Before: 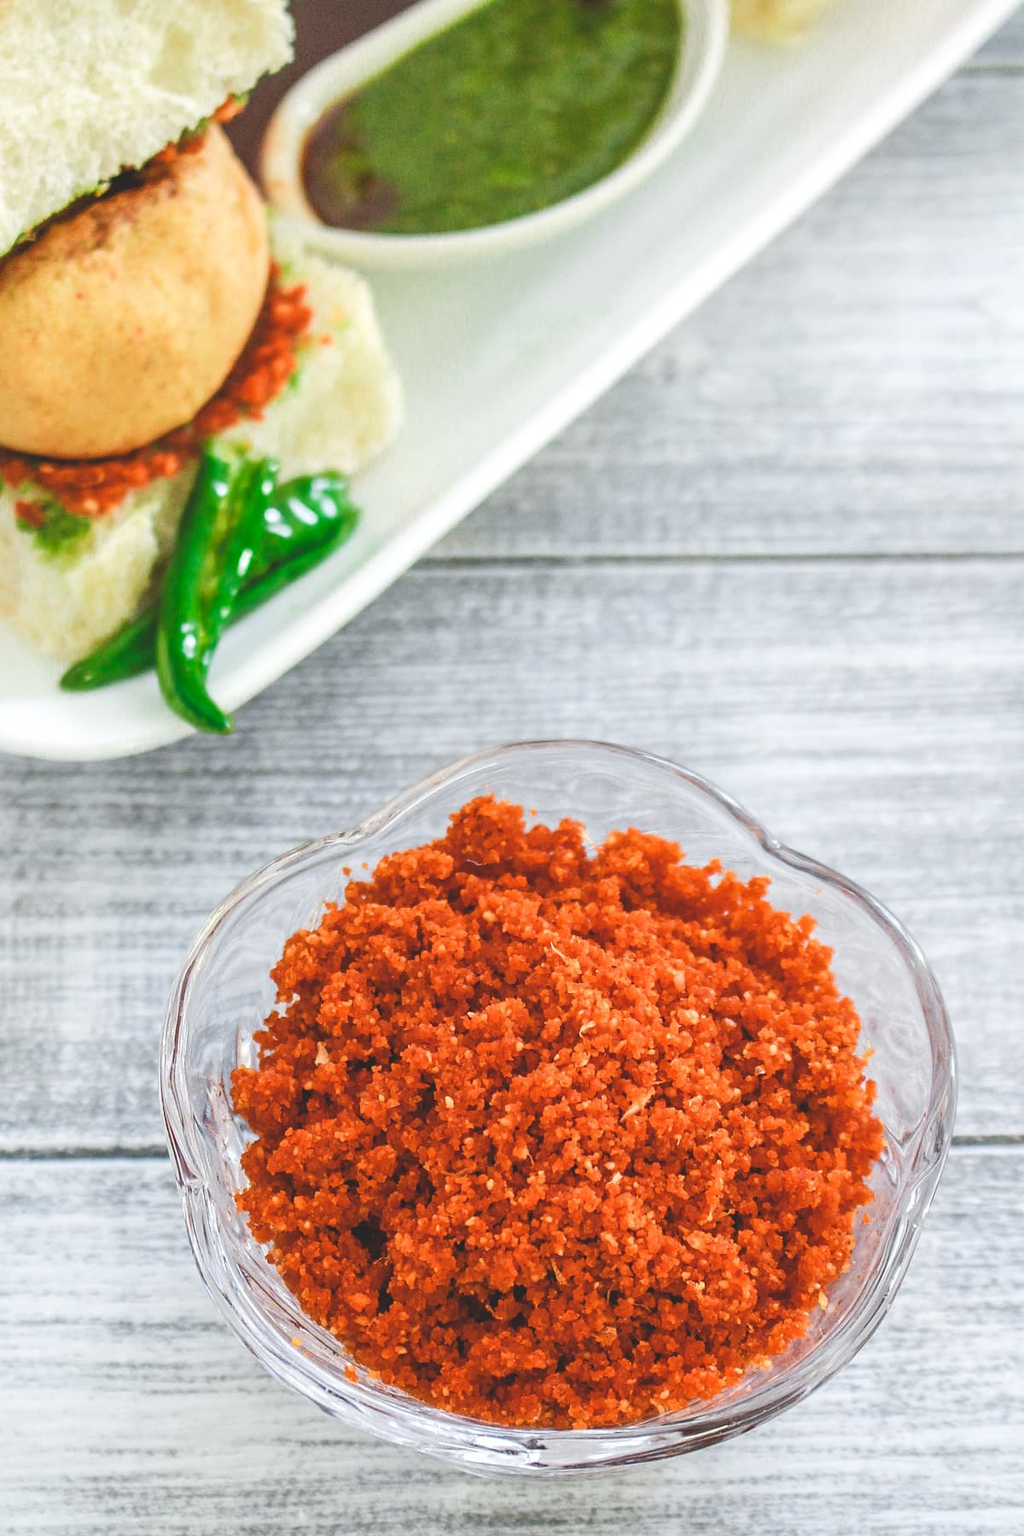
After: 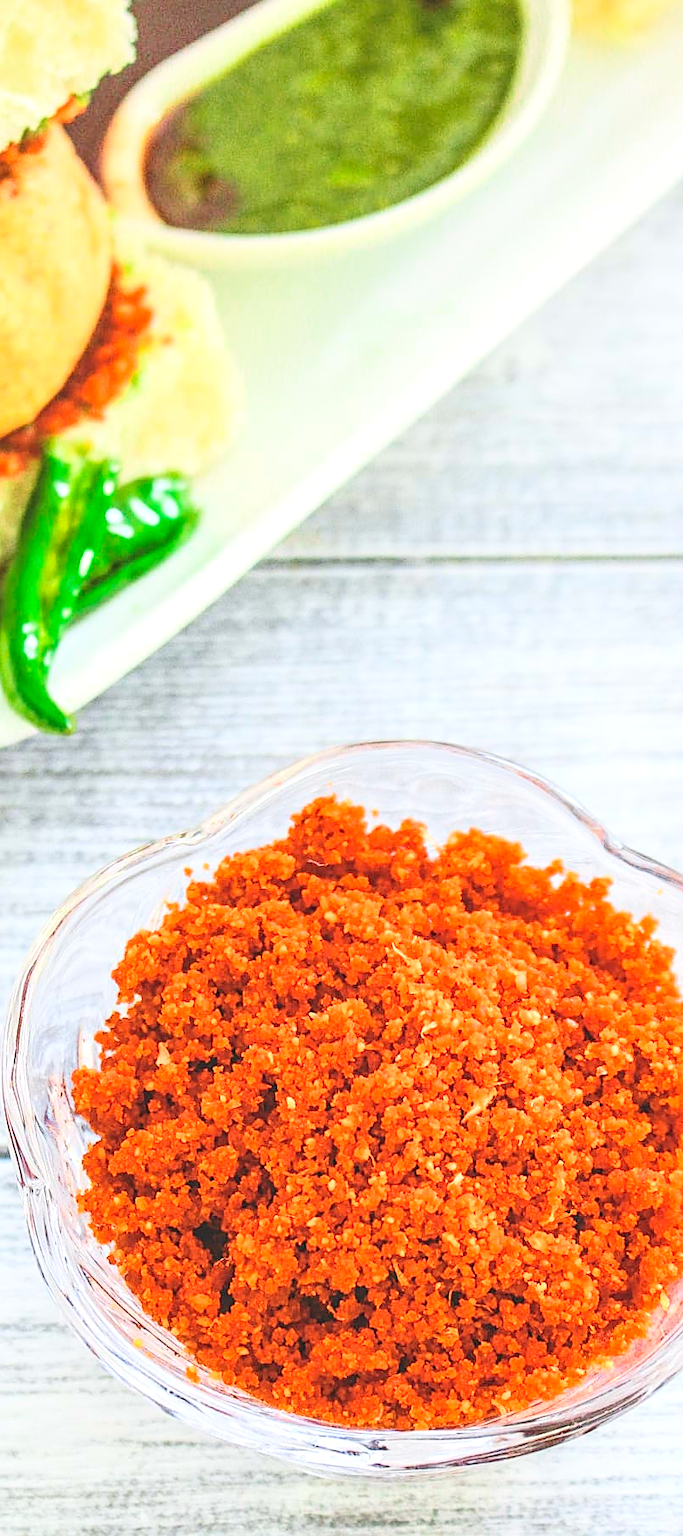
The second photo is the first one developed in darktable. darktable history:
local contrast: on, module defaults
tone curve: curves: ch0 [(0, 0.01) (0.052, 0.045) (0.136, 0.133) (0.29, 0.332) (0.453, 0.531) (0.676, 0.751) (0.89, 0.919) (1, 1)]; ch1 [(0, 0) (0.094, 0.081) (0.285, 0.299) (0.385, 0.403) (0.446, 0.443) (0.495, 0.496) (0.544, 0.552) (0.589, 0.612) (0.722, 0.728) (1, 1)]; ch2 [(0, 0) (0.257, 0.217) (0.43, 0.421) (0.498, 0.507) (0.531, 0.544) (0.56, 0.579) (0.625, 0.642) (1, 1)], color space Lab, independent channels, preserve colors none
contrast brightness saturation: contrast 0.24, brightness 0.26, saturation 0.39
crop and rotate: left 15.546%, right 17.787%
sharpen: on, module defaults
